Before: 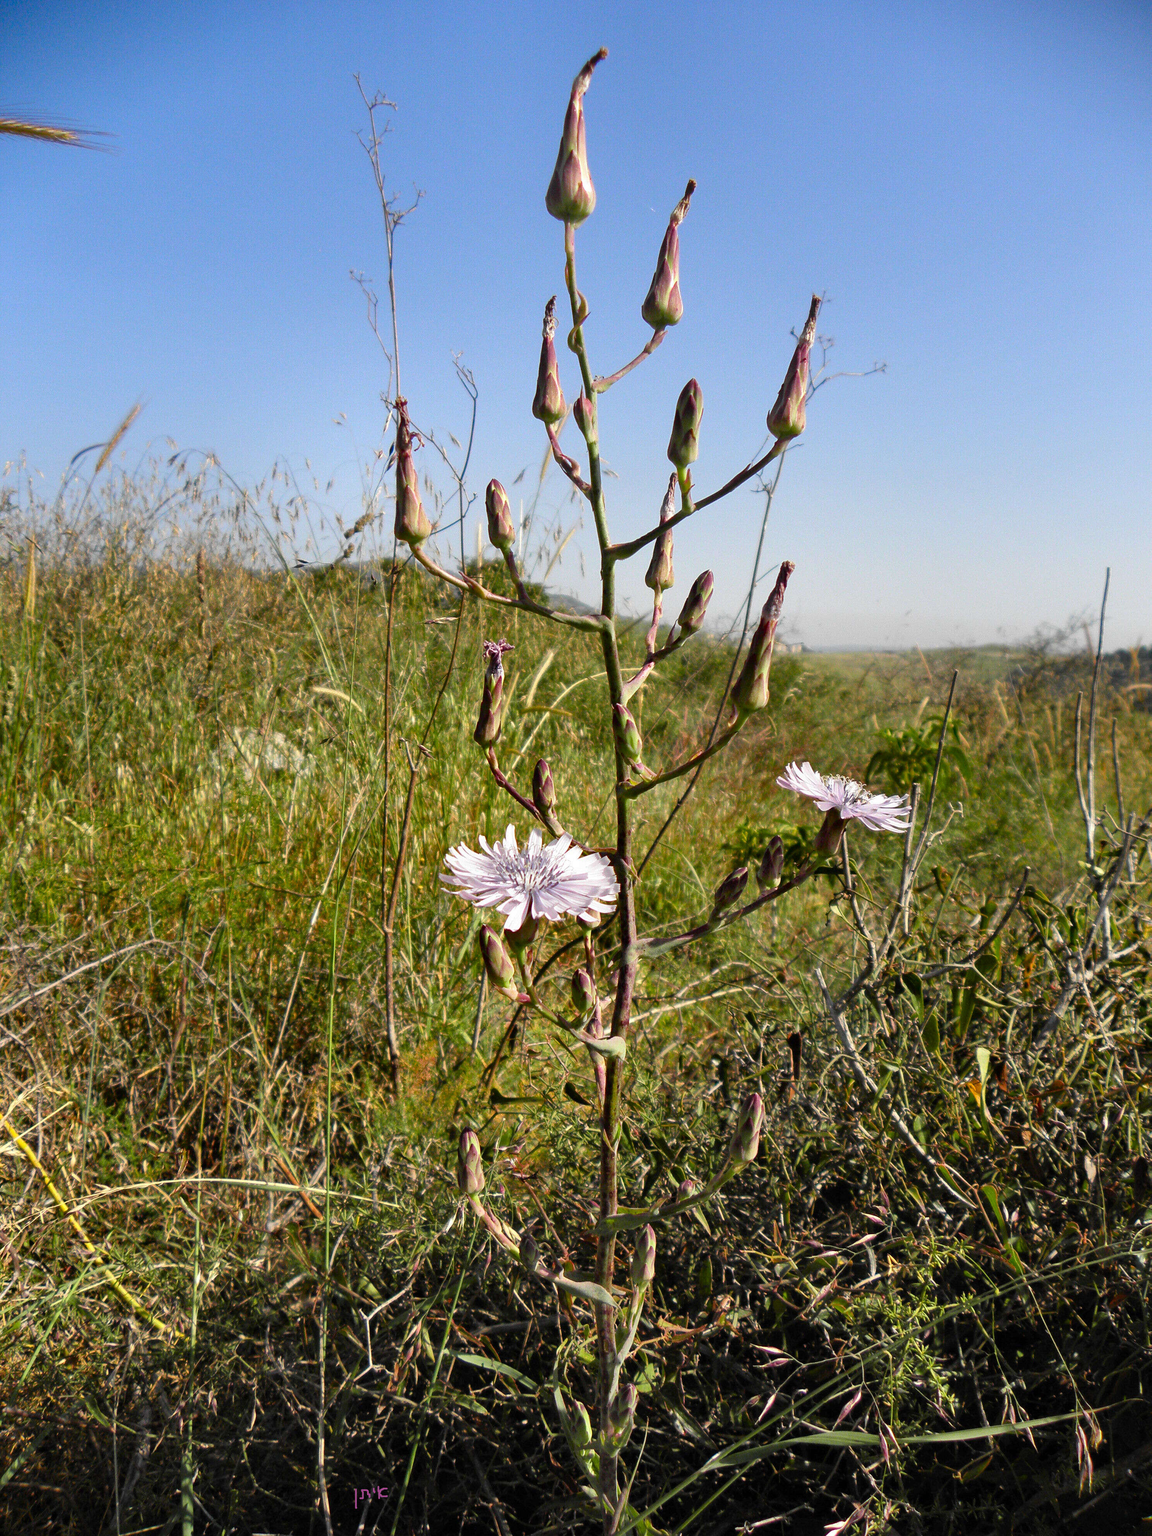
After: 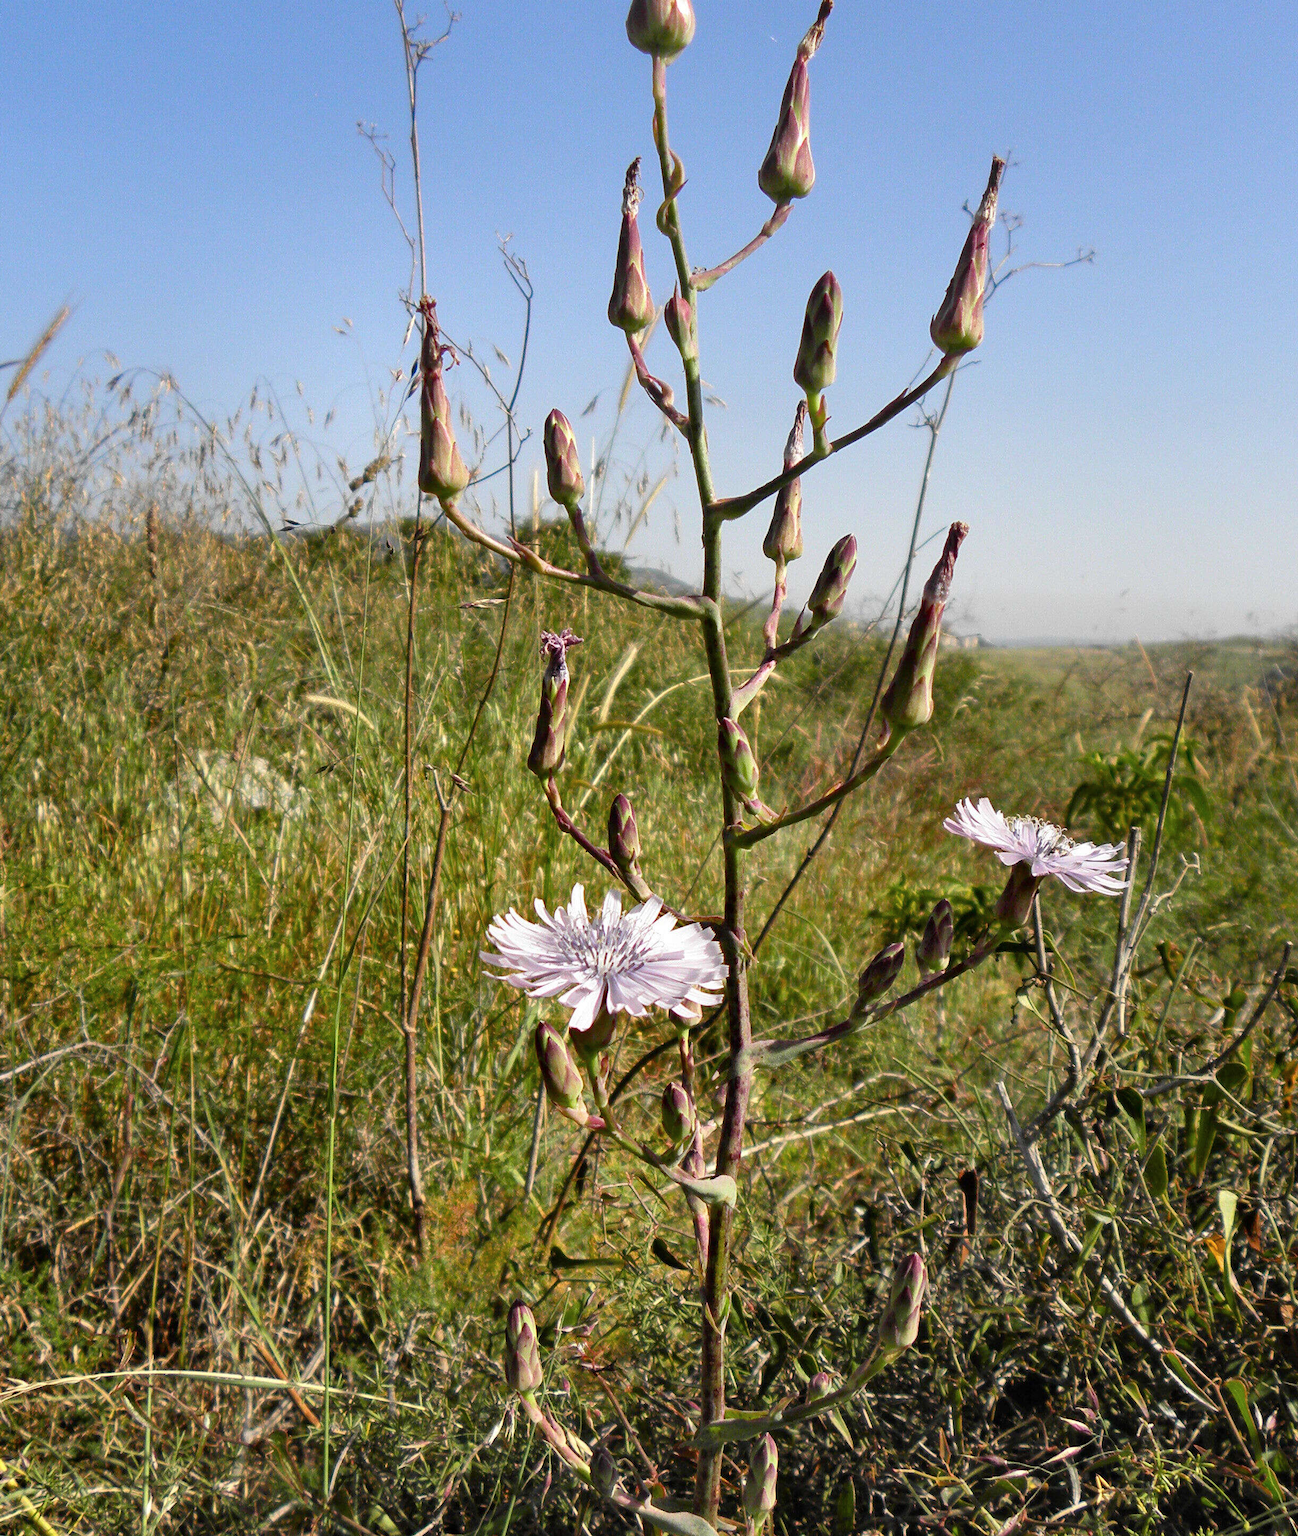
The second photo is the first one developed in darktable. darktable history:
crop: left 7.856%, top 11.836%, right 10.12%, bottom 15.387%
contrast brightness saturation: saturation -0.05
